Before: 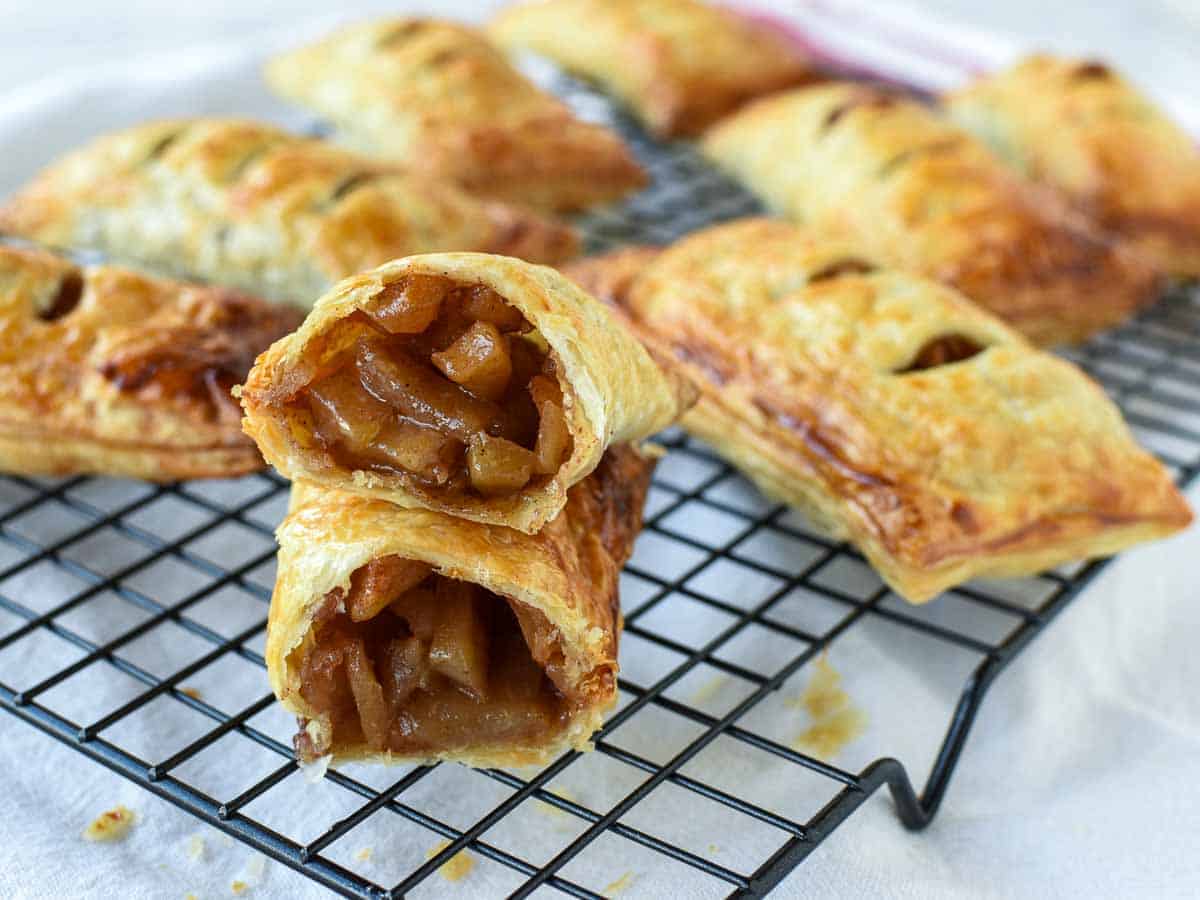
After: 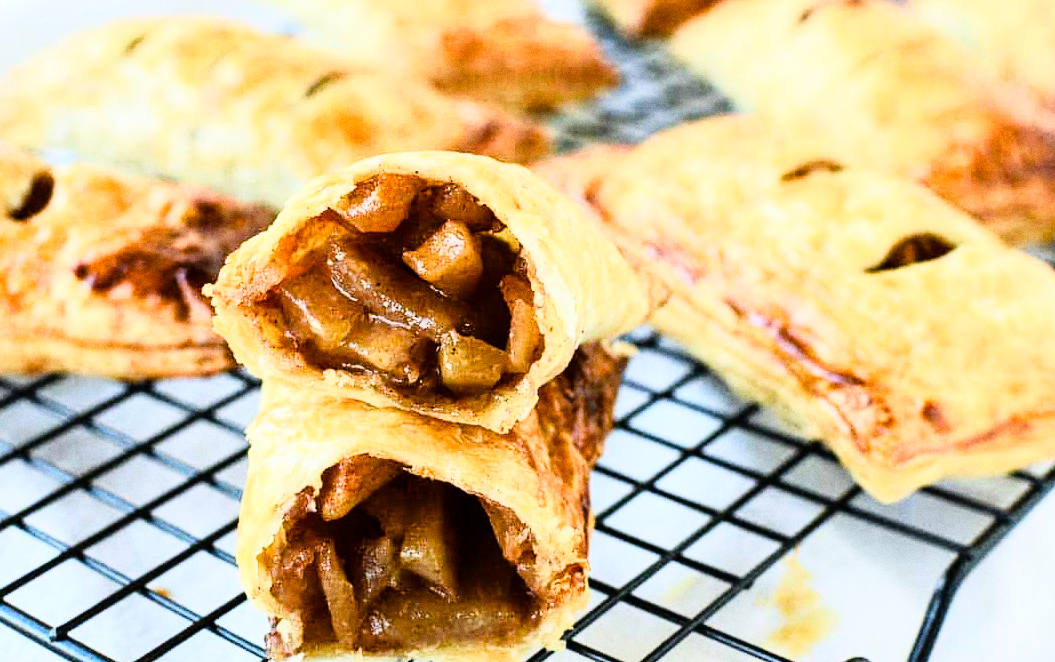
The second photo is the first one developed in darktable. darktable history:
crop and rotate: left 2.425%, top 11.305%, right 9.6%, bottom 15.08%
color balance rgb: shadows lift › chroma 1%, shadows lift › hue 113°, highlights gain › chroma 0.2%, highlights gain › hue 333°, perceptual saturation grading › global saturation 20%, perceptual saturation grading › highlights -50%, perceptual saturation grading › shadows 25%, contrast -10%
rgb curve: curves: ch0 [(0, 0) (0.21, 0.15) (0.24, 0.21) (0.5, 0.75) (0.75, 0.96) (0.89, 0.99) (1, 1)]; ch1 [(0, 0.02) (0.21, 0.13) (0.25, 0.2) (0.5, 0.67) (0.75, 0.9) (0.89, 0.97) (1, 1)]; ch2 [(0, 0.02) (0.21, 0.13) (0.25, 0.2) (0.5, 0.67) (0.75, 0.9) (0.89, 0.97) (1, 1)], compensate middle gray true
grain: coarseness 0.09 ISO
